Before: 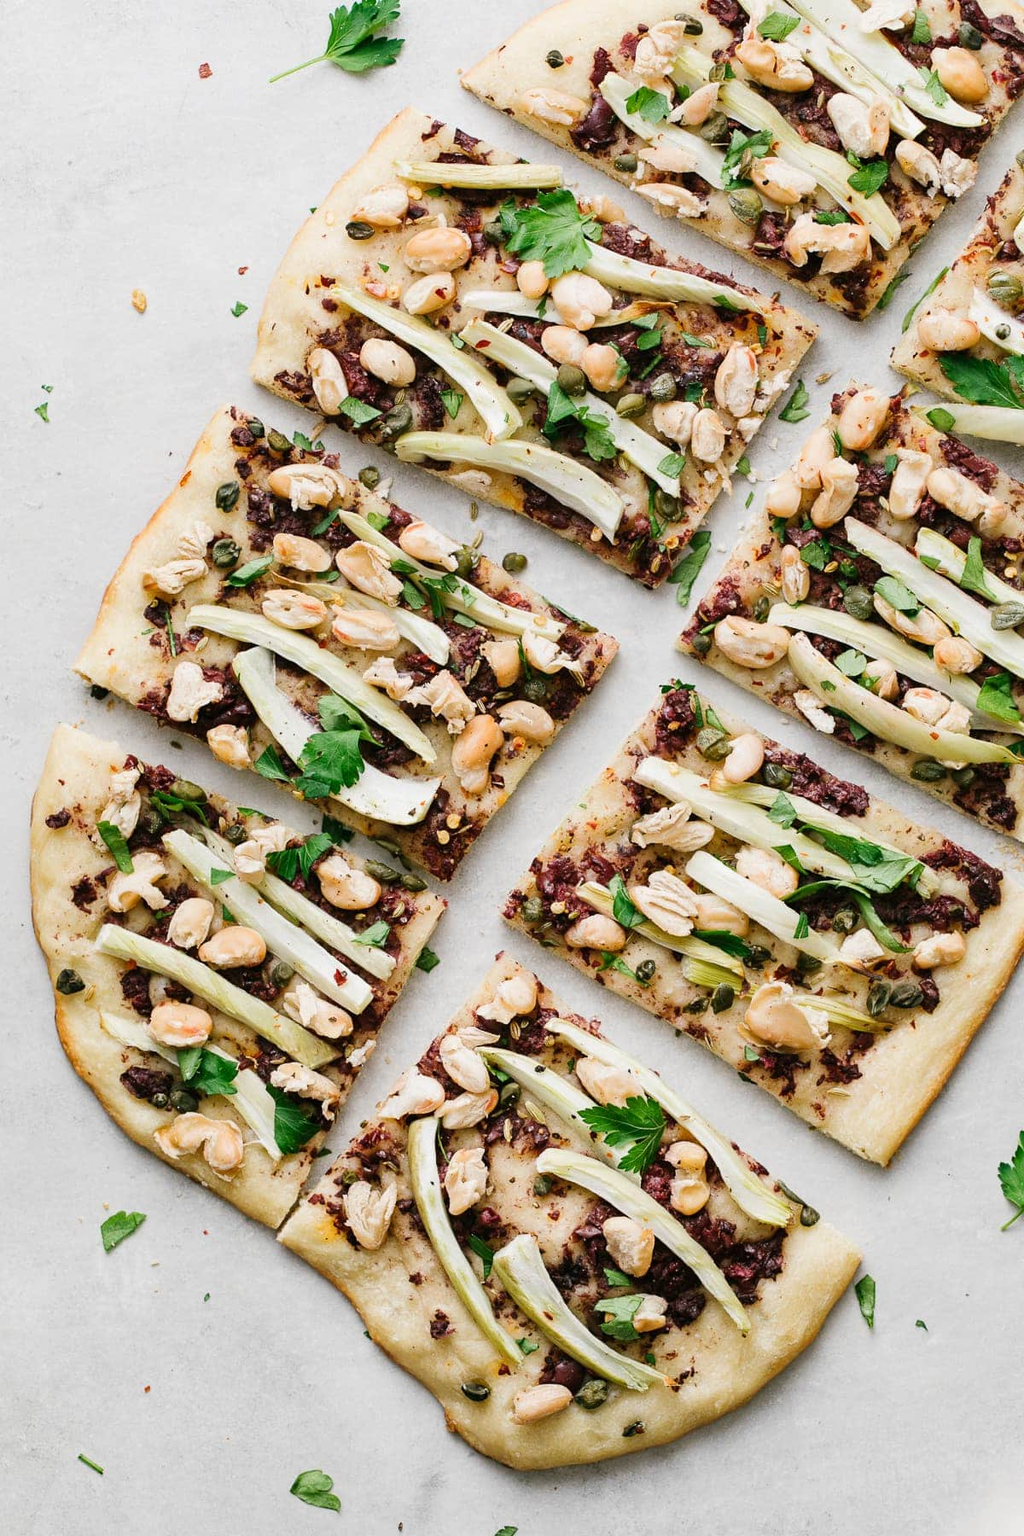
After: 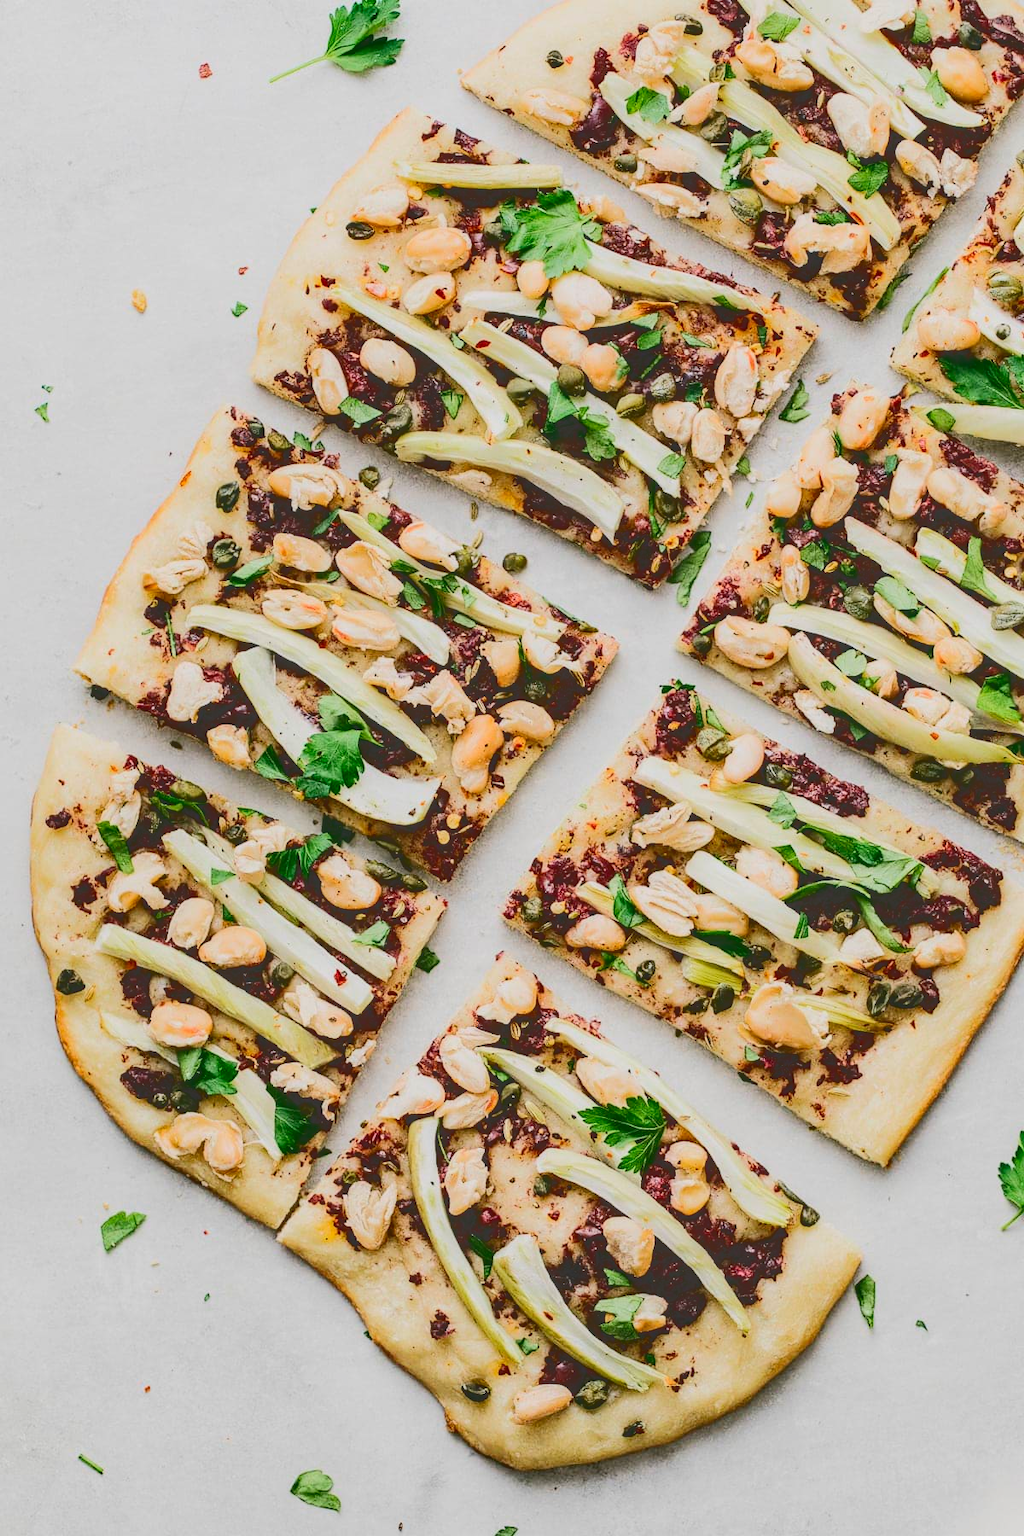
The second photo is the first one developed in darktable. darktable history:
exposure: exposure 0.556 EV, compensate highlight preservation false
tone curve: curves: ch0 [(0, 0.23) (0.125, 0.207) (0.245, 0.227) (0.736, 0.695) (1, 0.824)], color space Lab, independent channels, preserve colors none
local contrast: on, module defaults
